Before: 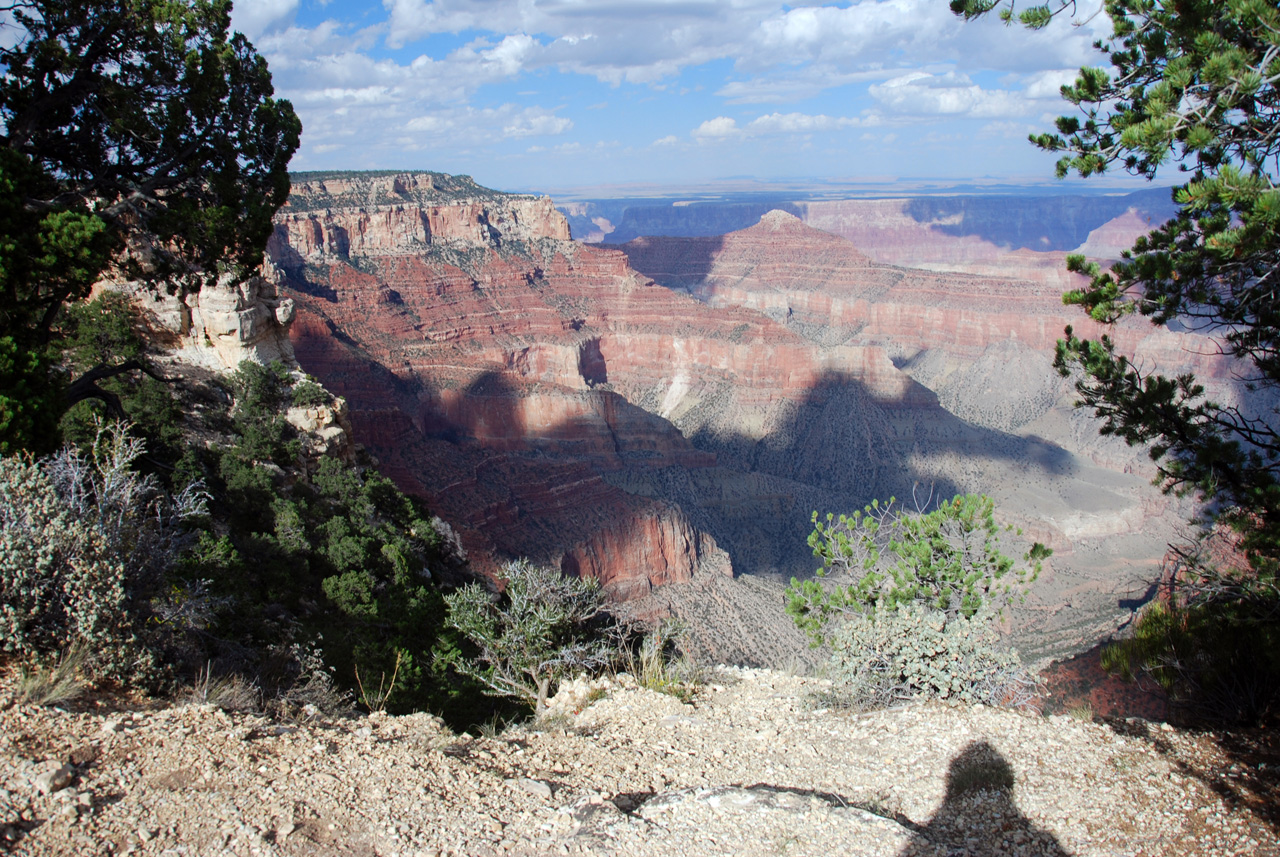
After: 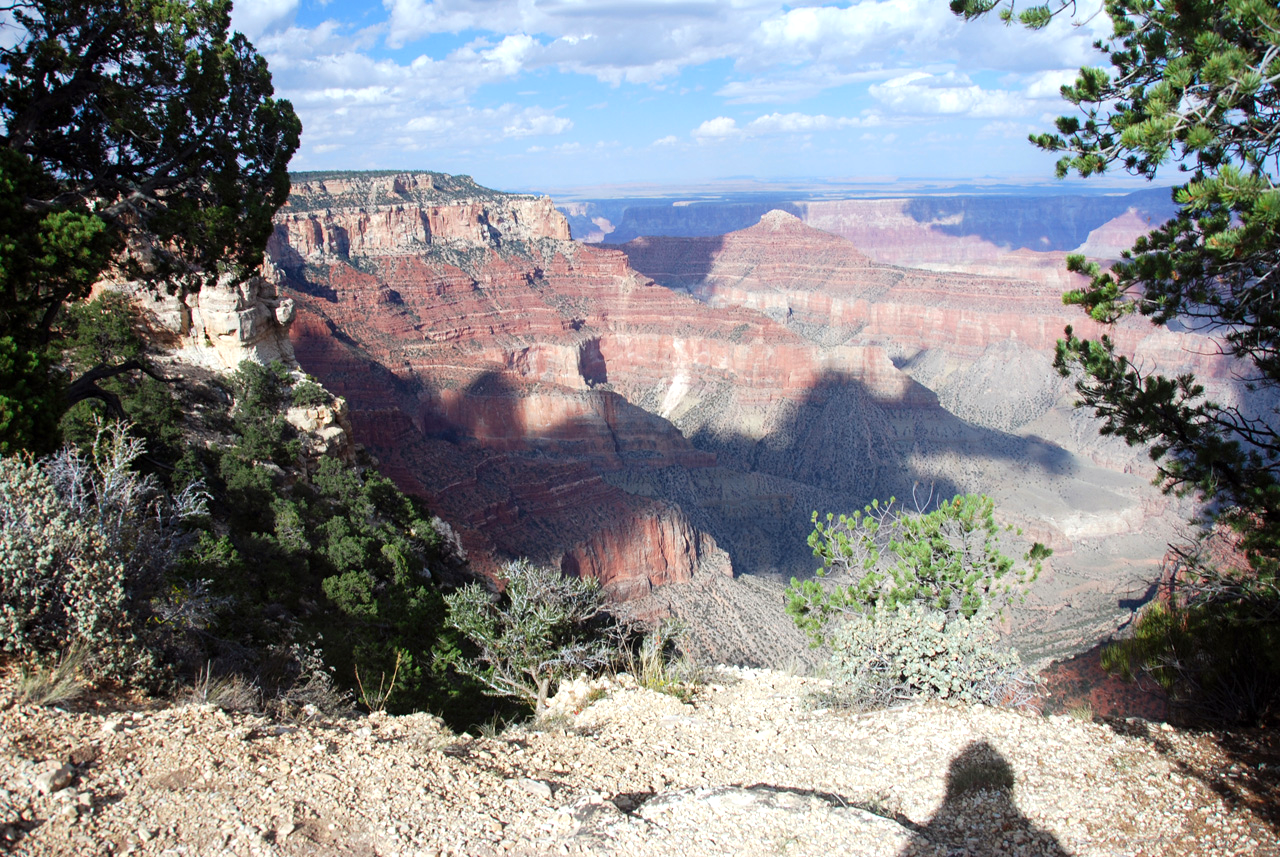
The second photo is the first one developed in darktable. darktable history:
exposure: exposure 0.374 EV, compensate highlight preservation false
